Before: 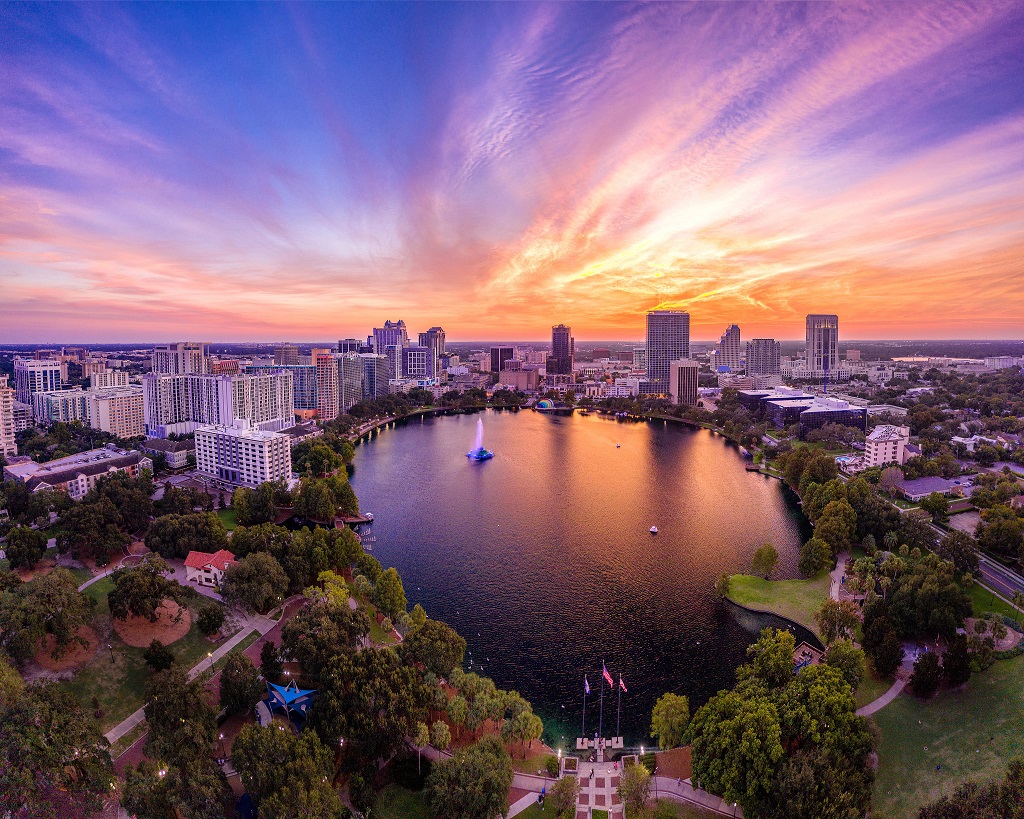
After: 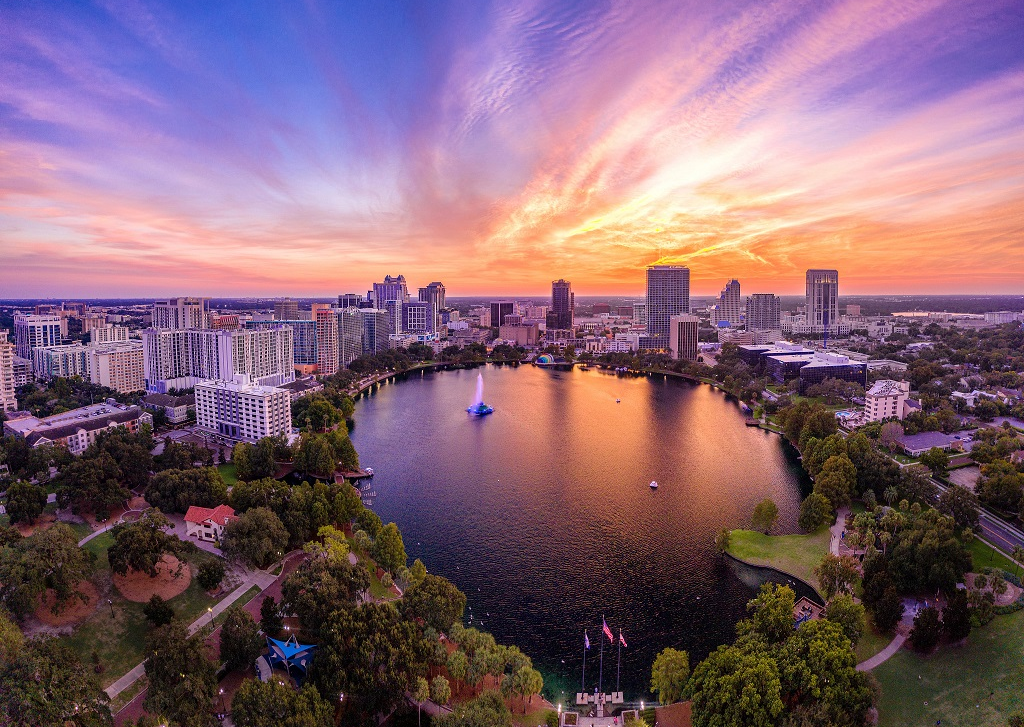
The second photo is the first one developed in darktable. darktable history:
crop and rotate: top 5.593%, bottom 5.596%
